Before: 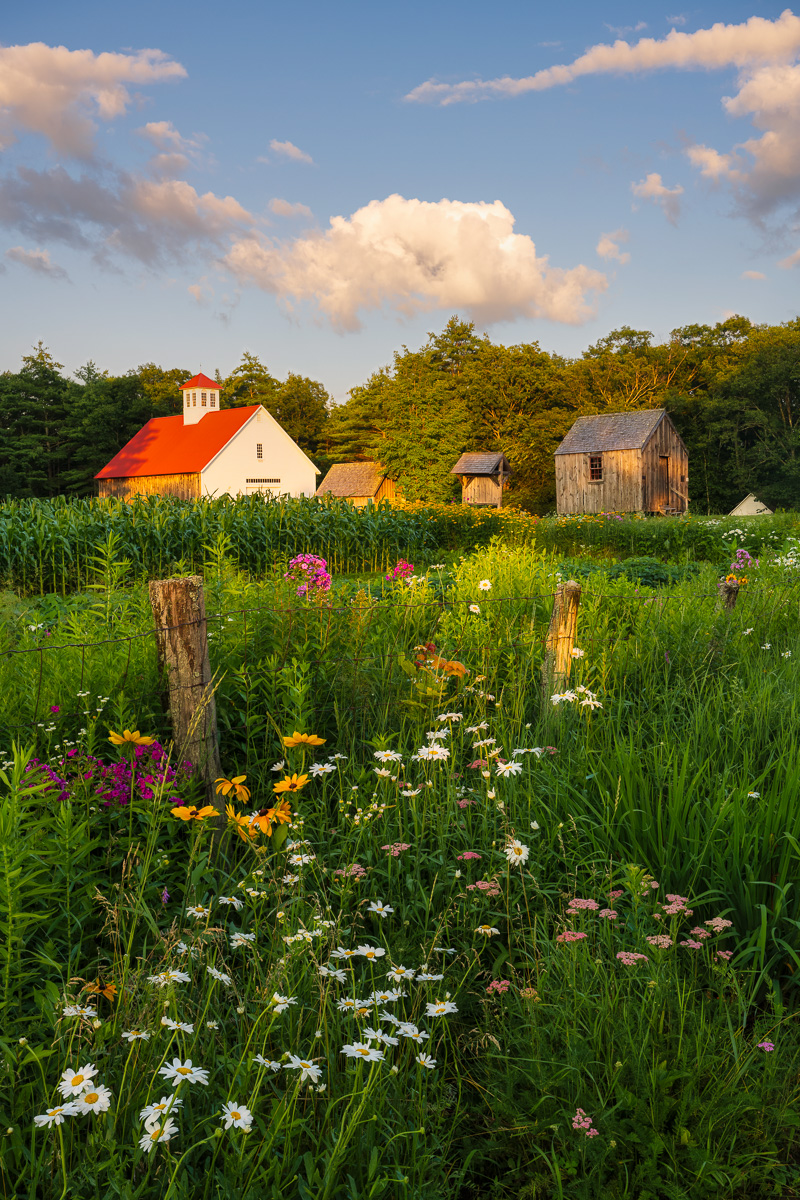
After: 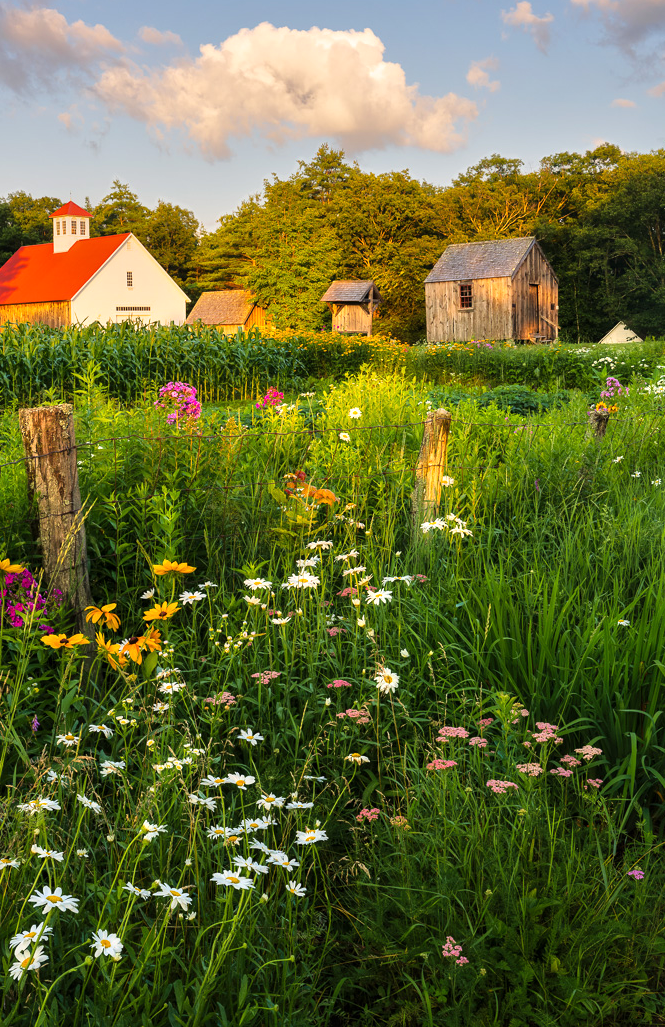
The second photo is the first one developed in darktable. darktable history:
crop: left 16.374%, top 14.345%
tone equalizer: -8 EV 0.005 EV, -7 EV -0.018 EV, -6 EV 0.041 EV, -5 EV 0.028 EV, -4 EV 0.316 EV, -3 EV 0.646 EV, -2 EV 0.572 EV, -1 EV 0.182 EV, +0 EV 0.035 EV, luminance estimator HSV value / RGB max
contrast equalizer: y [[0.518, 0.517, 0.501, 0.5, 0.5, 0.5], [0.5 ×6], [0.5 ×6], [0 ×6], [0 ×6]], mix 0.167
